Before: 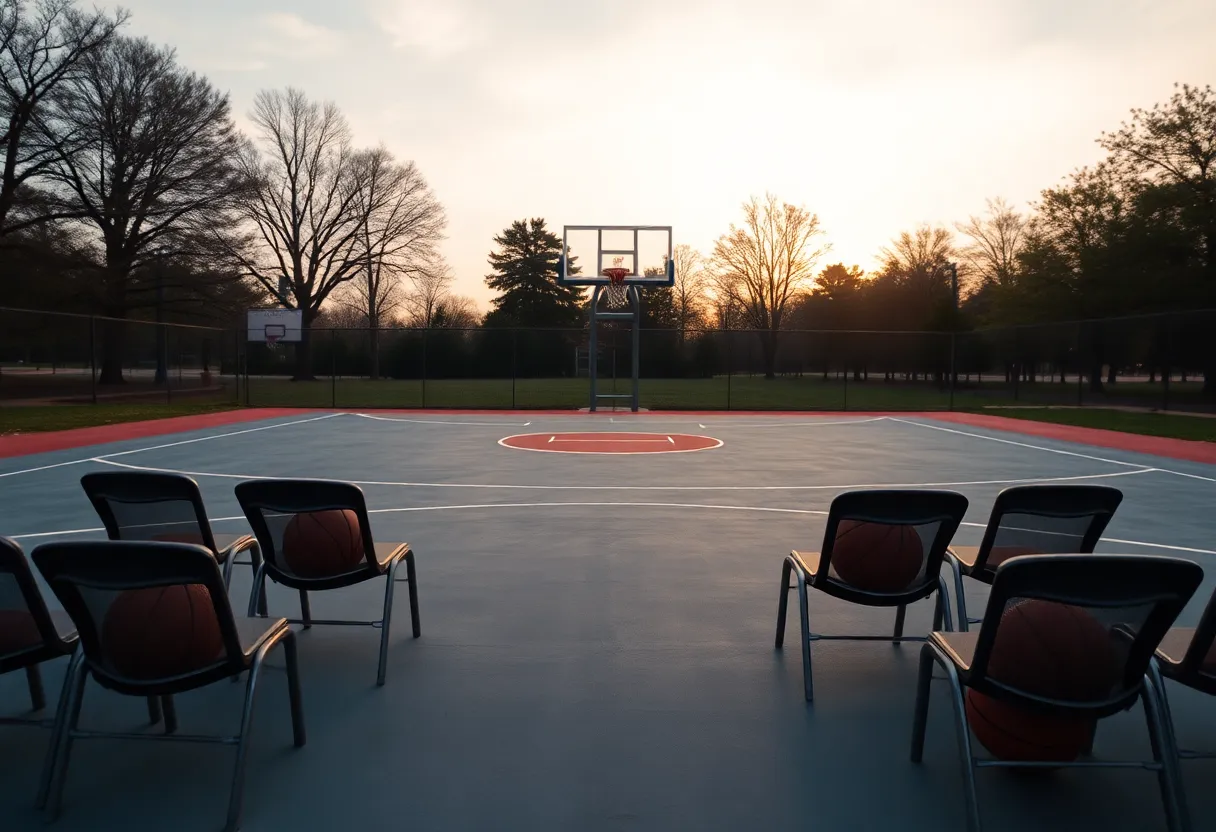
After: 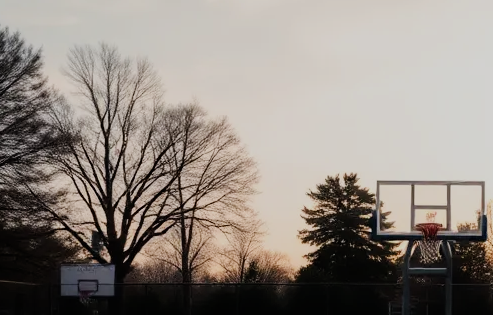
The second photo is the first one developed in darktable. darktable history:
exposure: exposure -0.072 EV, compensate highlight preservation false
filmic rgb: black relative exposure -7.65 EV, white relative exposure 4.56 EV, hardness 3.61
crop: left 15.452%, top 5.459%, right 43.956%, bottom 56.62%
